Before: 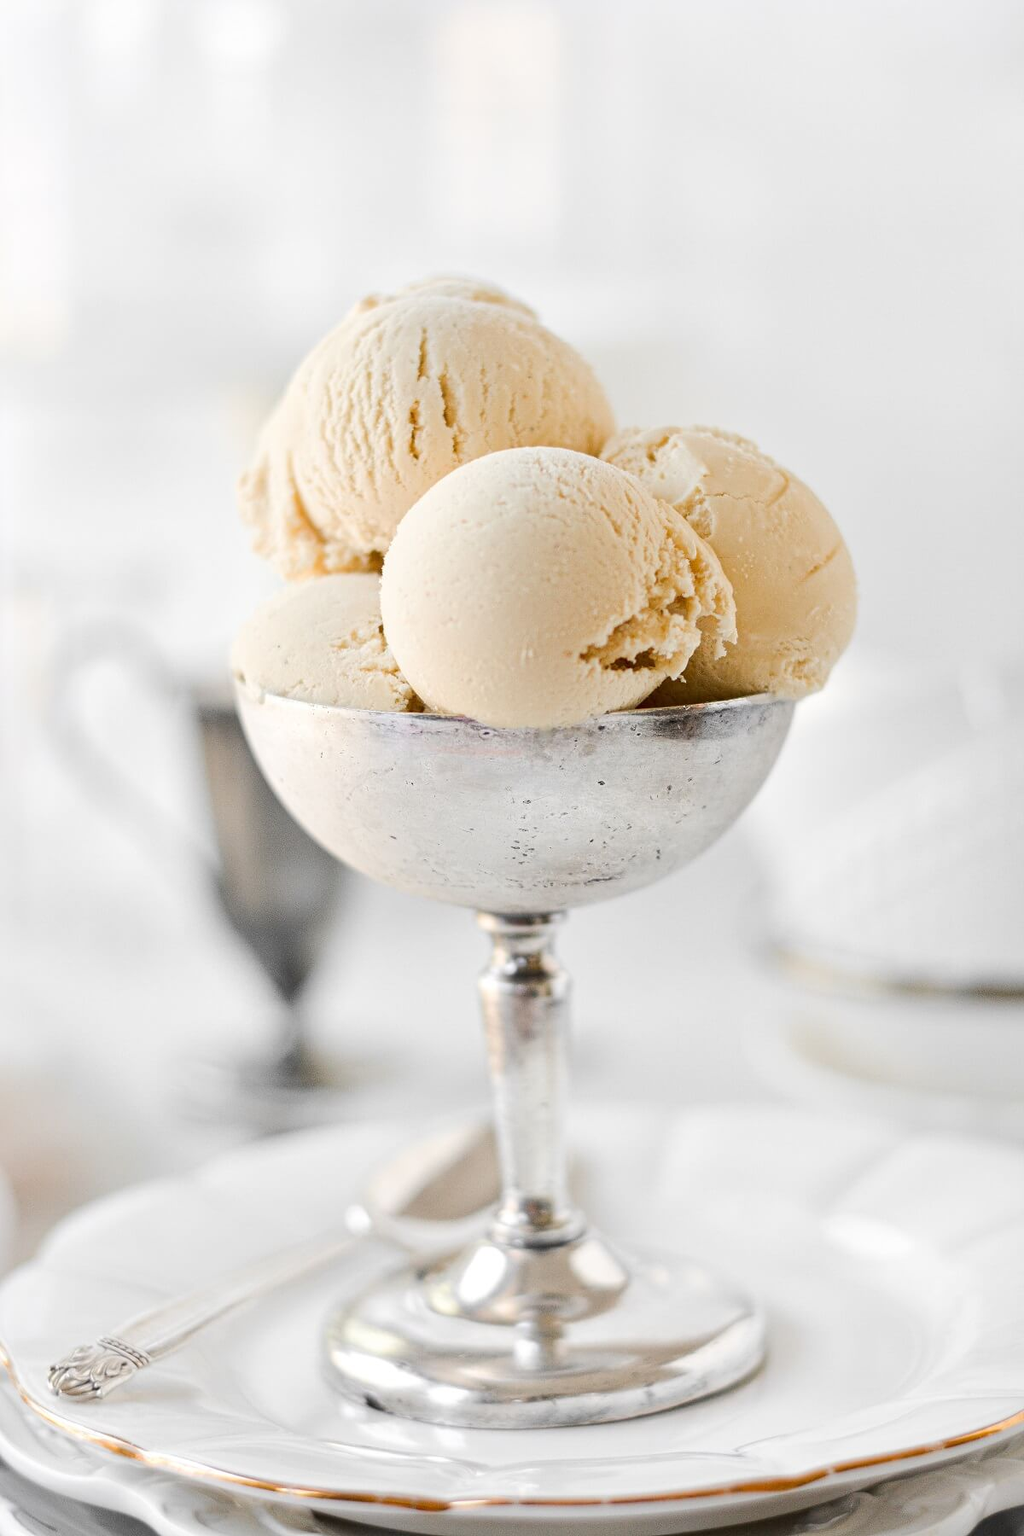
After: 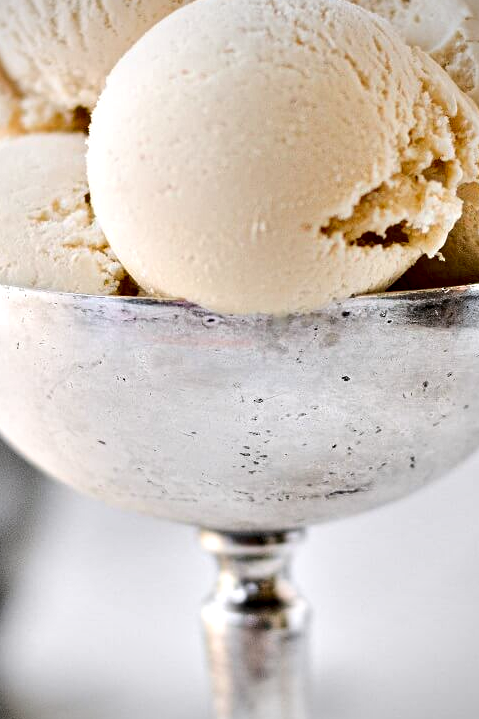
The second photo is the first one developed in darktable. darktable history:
crop: left 30%, top 30%, right 30%, bottom 30%
white balance: red 1.004, blue 1.024
vignetting: fall-off radius 60.92%
contrast equalizer: octaves 7, y [[0.6 ×6], [0.55 ×6], [0 ×6], [0 ×6], [0 ×6]]
